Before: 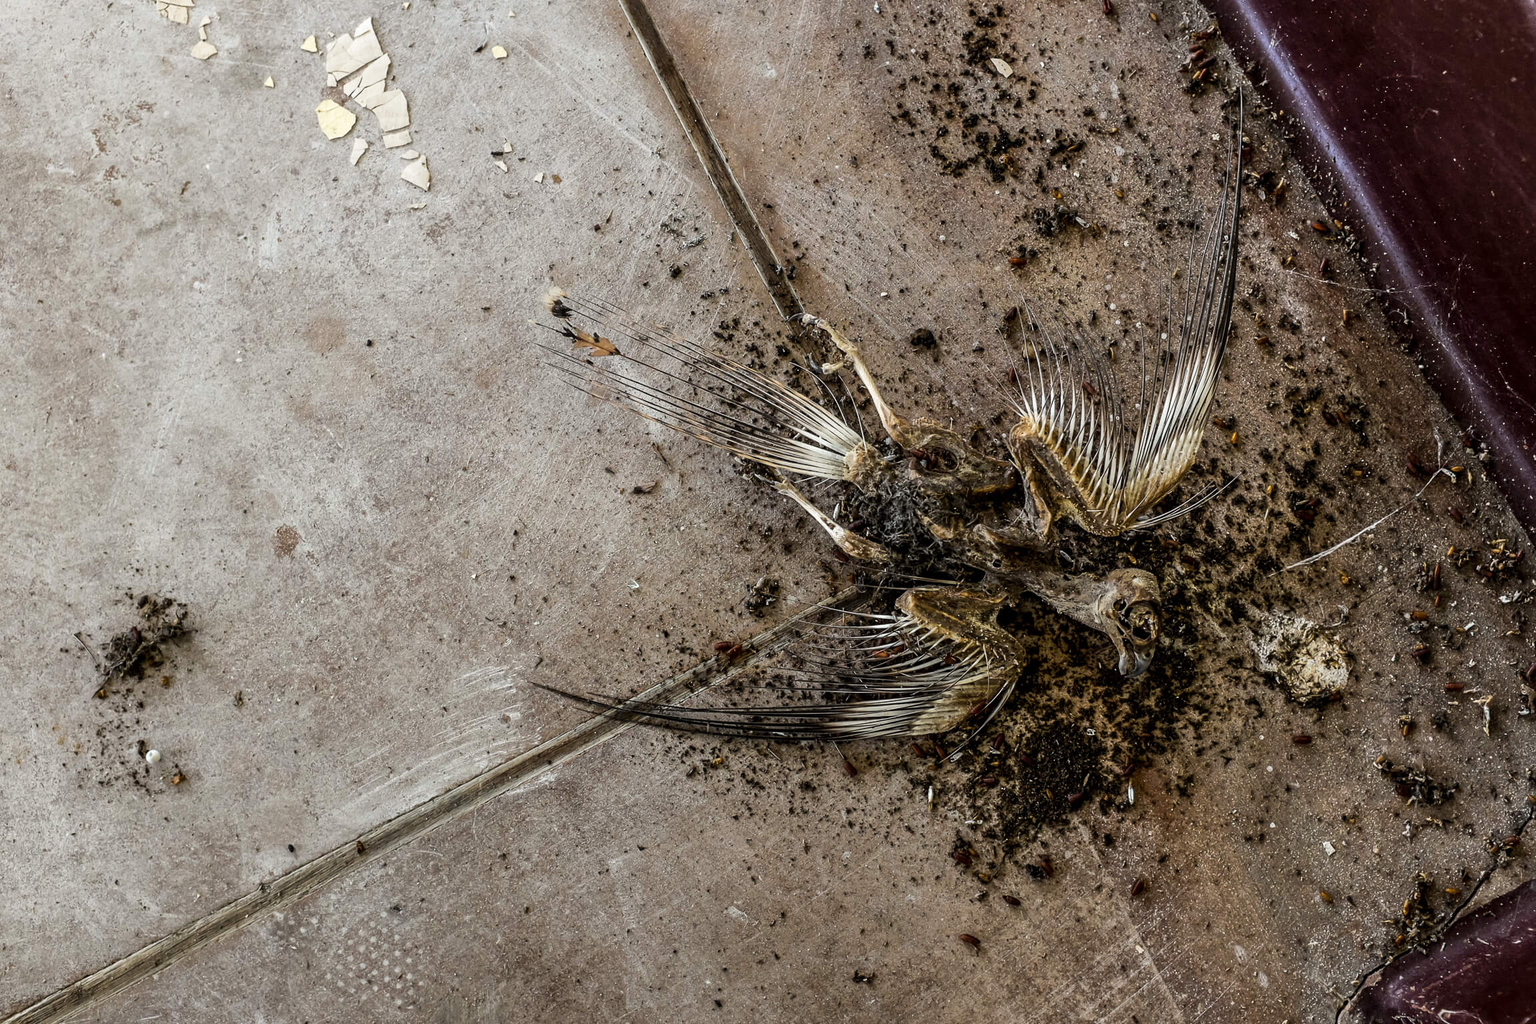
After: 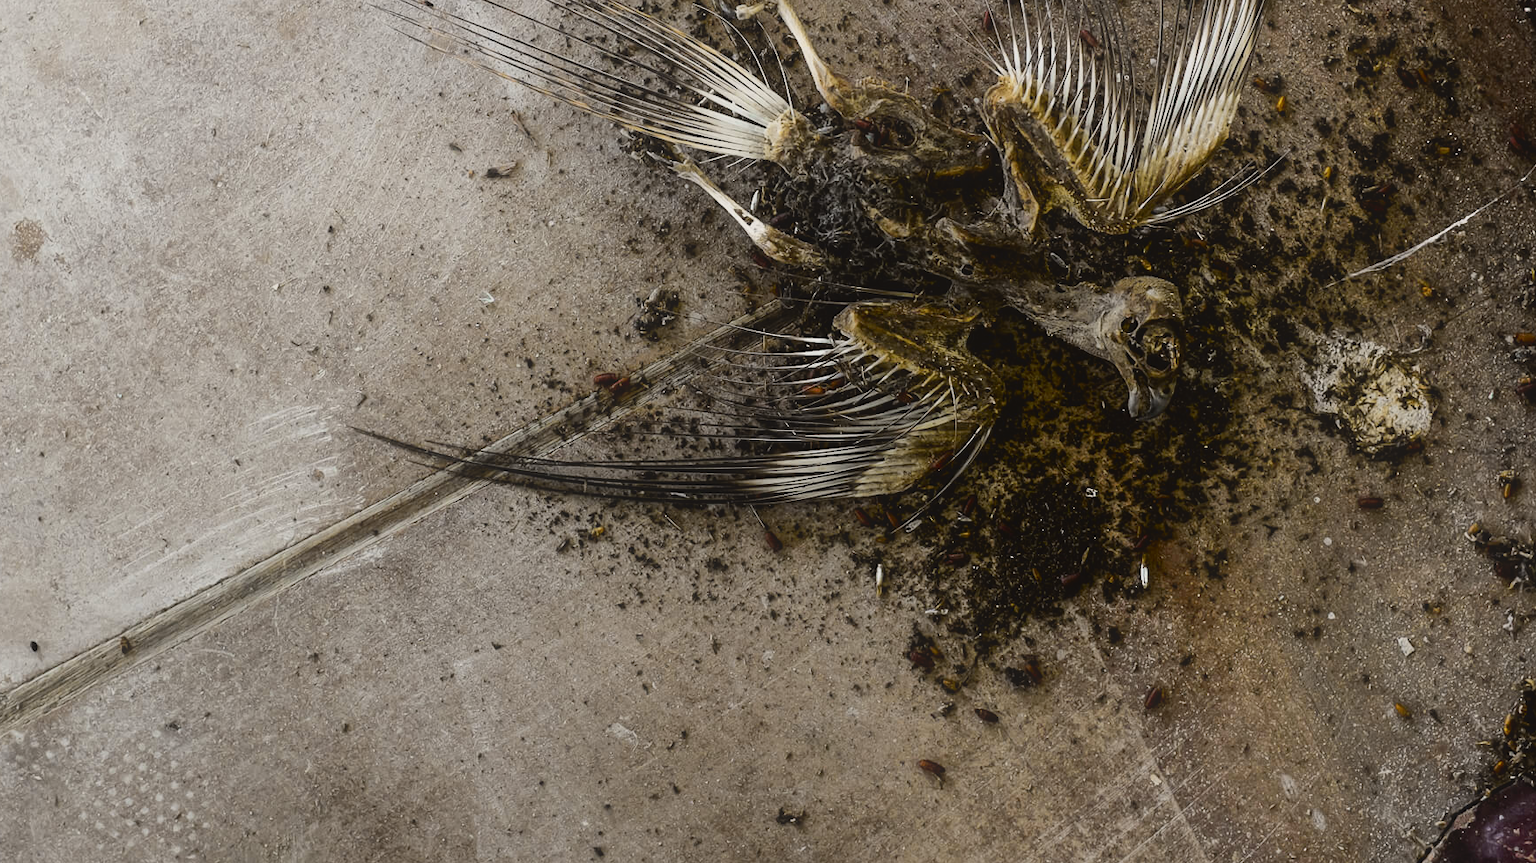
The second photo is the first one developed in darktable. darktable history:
contrast equalizer: octaves 7, y [[0.6 ×6], [0.55 ×6], [0 ×6], [0 ×6], [0 ×6]], mix -1
white balance: red 1, blue 1
crop and rotate: left 17.299%, top 35.115%, right 7.015%, bottom 1.024%
tone curve: curves: ch0 [(0, 0.011) (0.139, 0.106) (0.295, 0.271) (0.499, 0.523) (0.739, 0.782) (0.857, 0.879) (1, 0.967)]; ch1 [(0, 0) (0.272, 0.249) (0.388, 0.385) (0.469, 0.456) (0.495, 0.497) (0.524, 0.518) (0.602, 0.623) (0.725, 0.779) (1, 1)]; ch2 [(0, 0) (0.125, 0.089) (0.353, 0.329) (0.443, 0.408) (0.502, 0.499) (0.548, 0.549) (0.608, 0.635) (1, 1)], color space Lab, independent channels, preserve colors none
